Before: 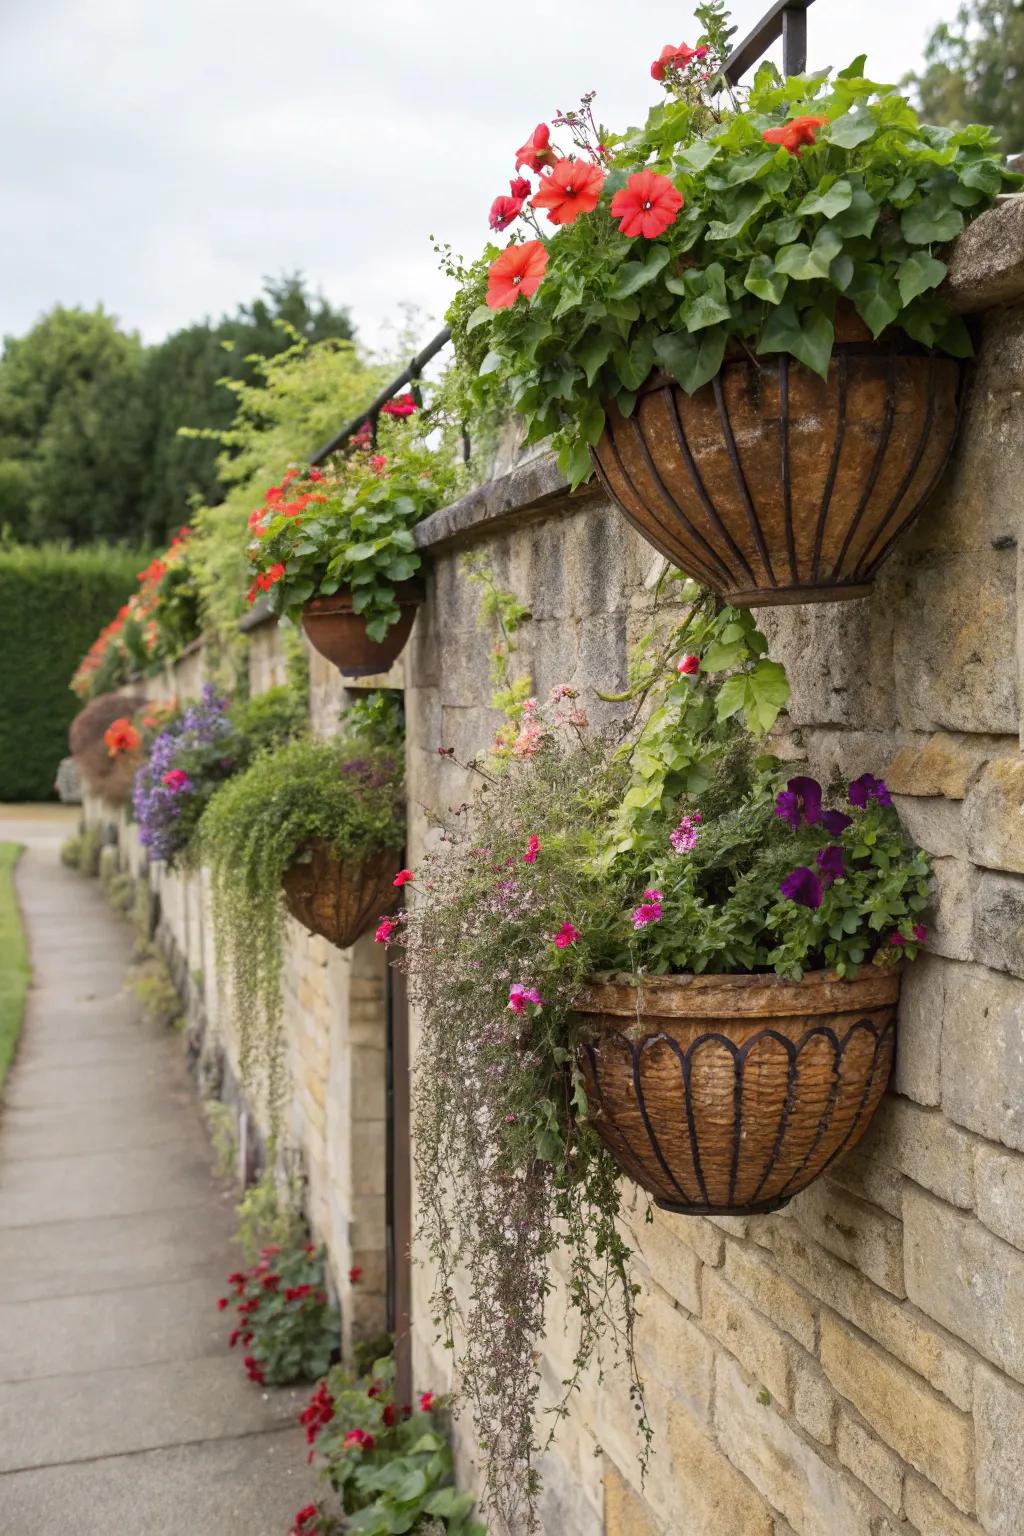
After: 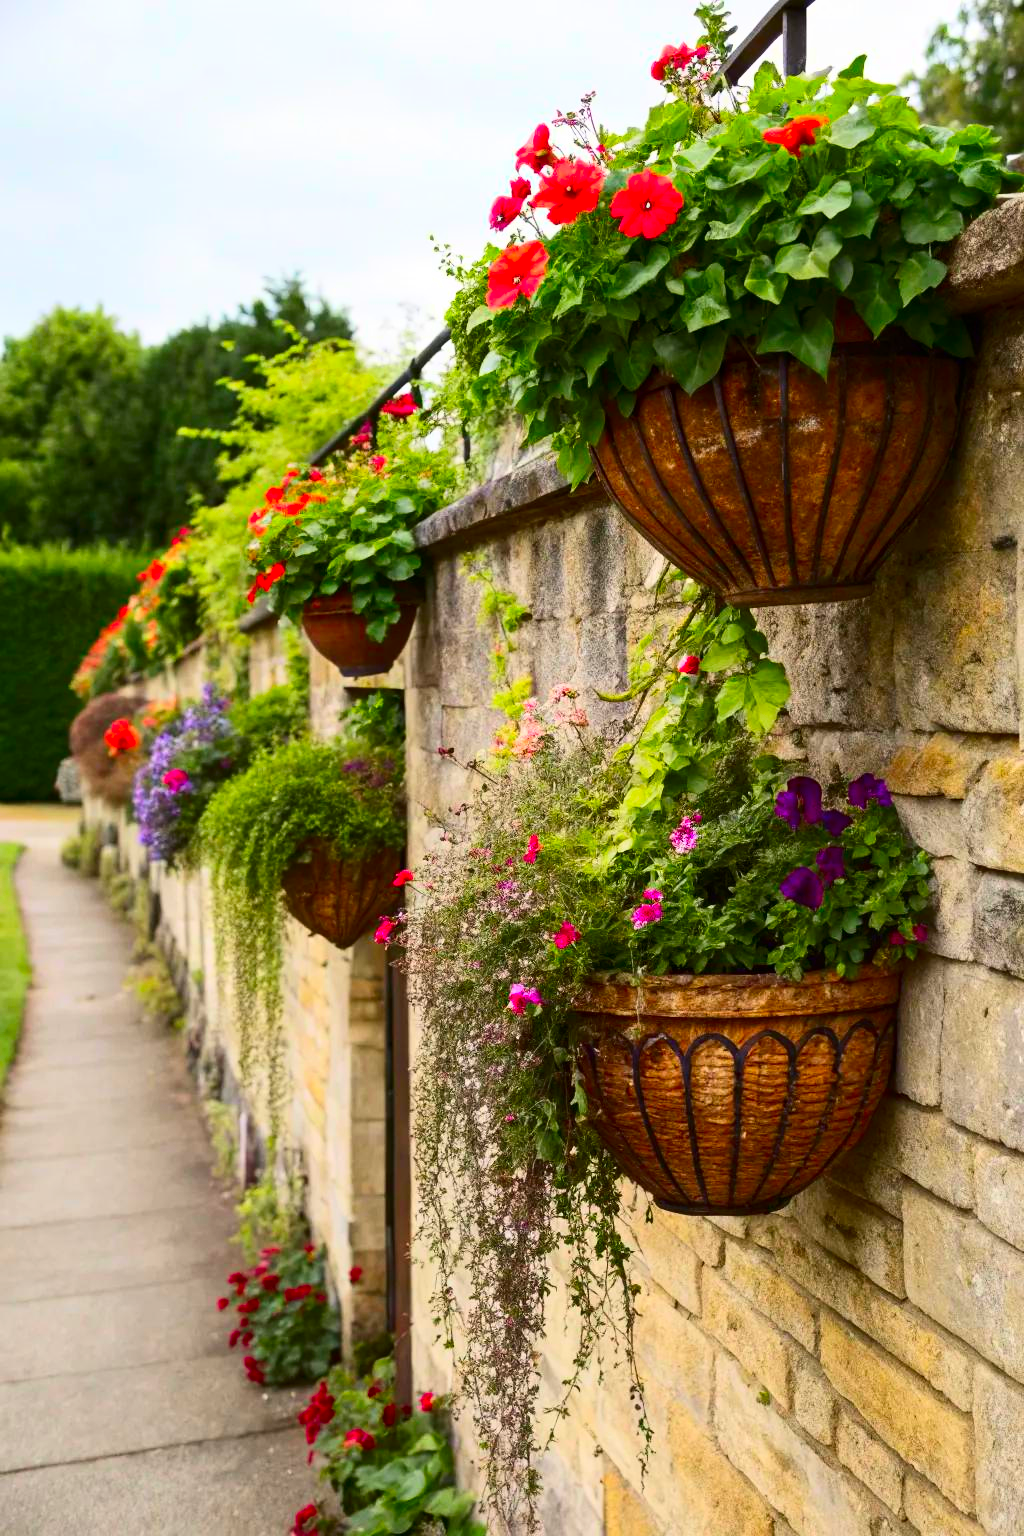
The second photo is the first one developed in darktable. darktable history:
contrast brightness saturation: contrast 0.26, brightness 0.02, saturation 0.87
rgb curve: mode RGB, independent channels
